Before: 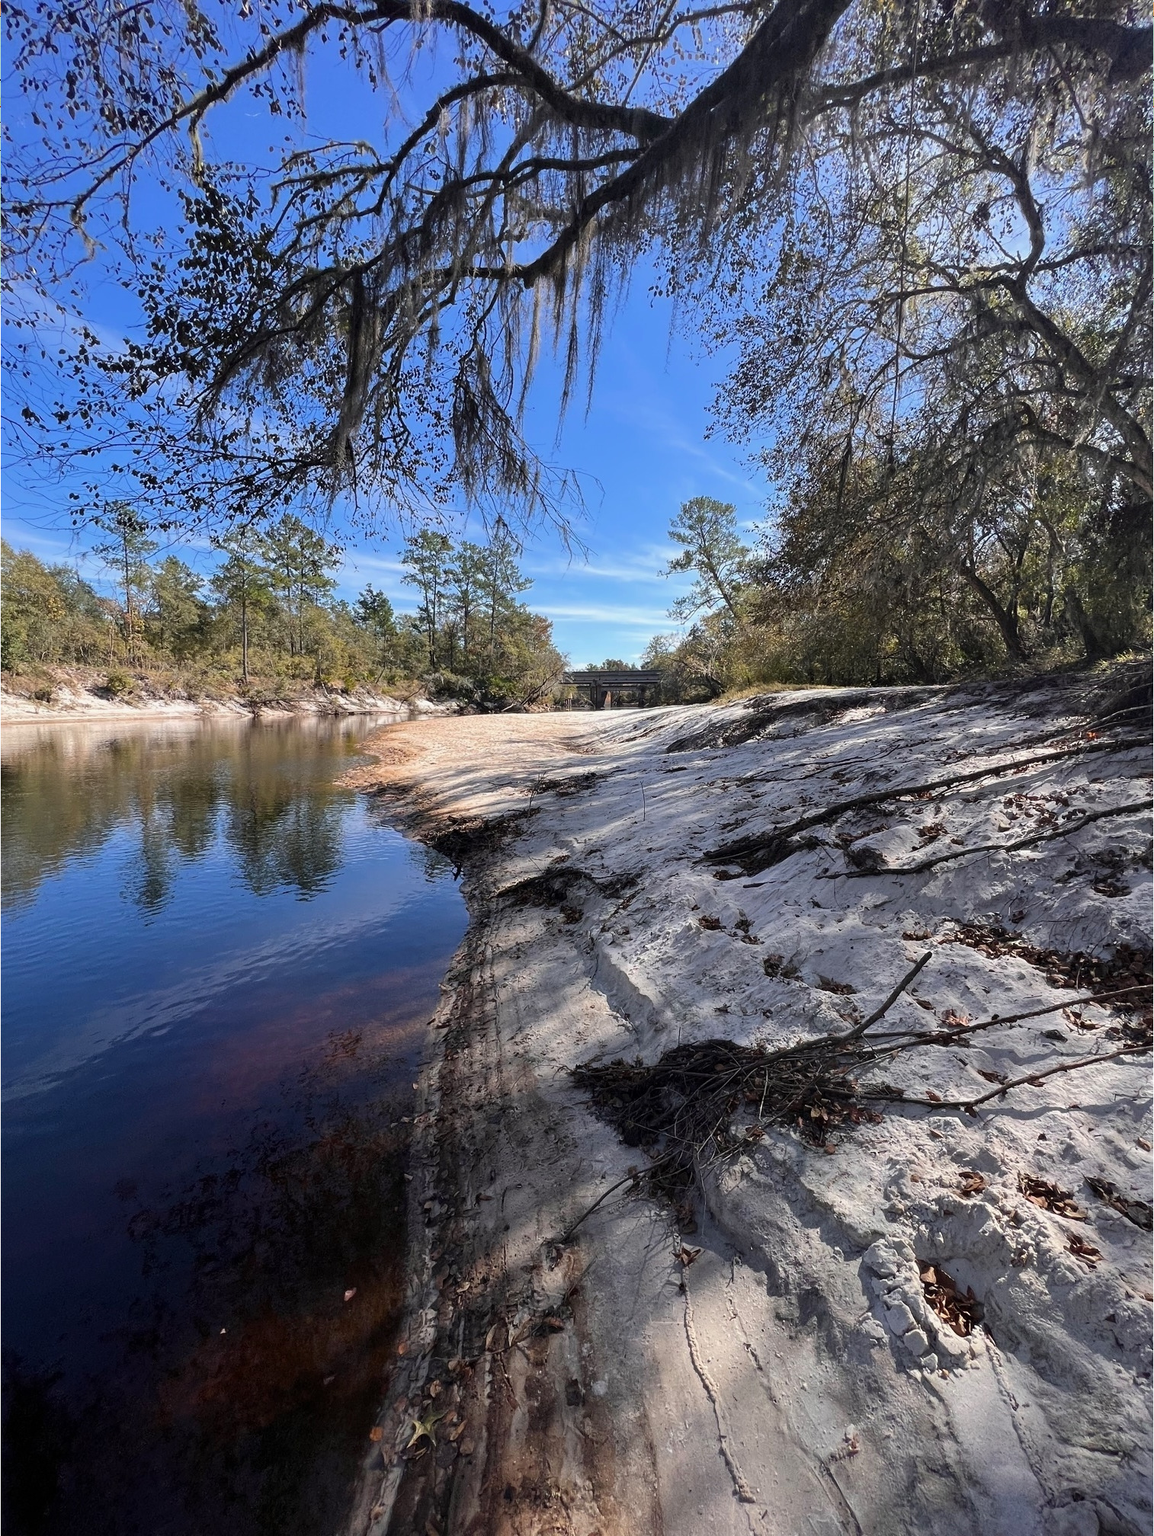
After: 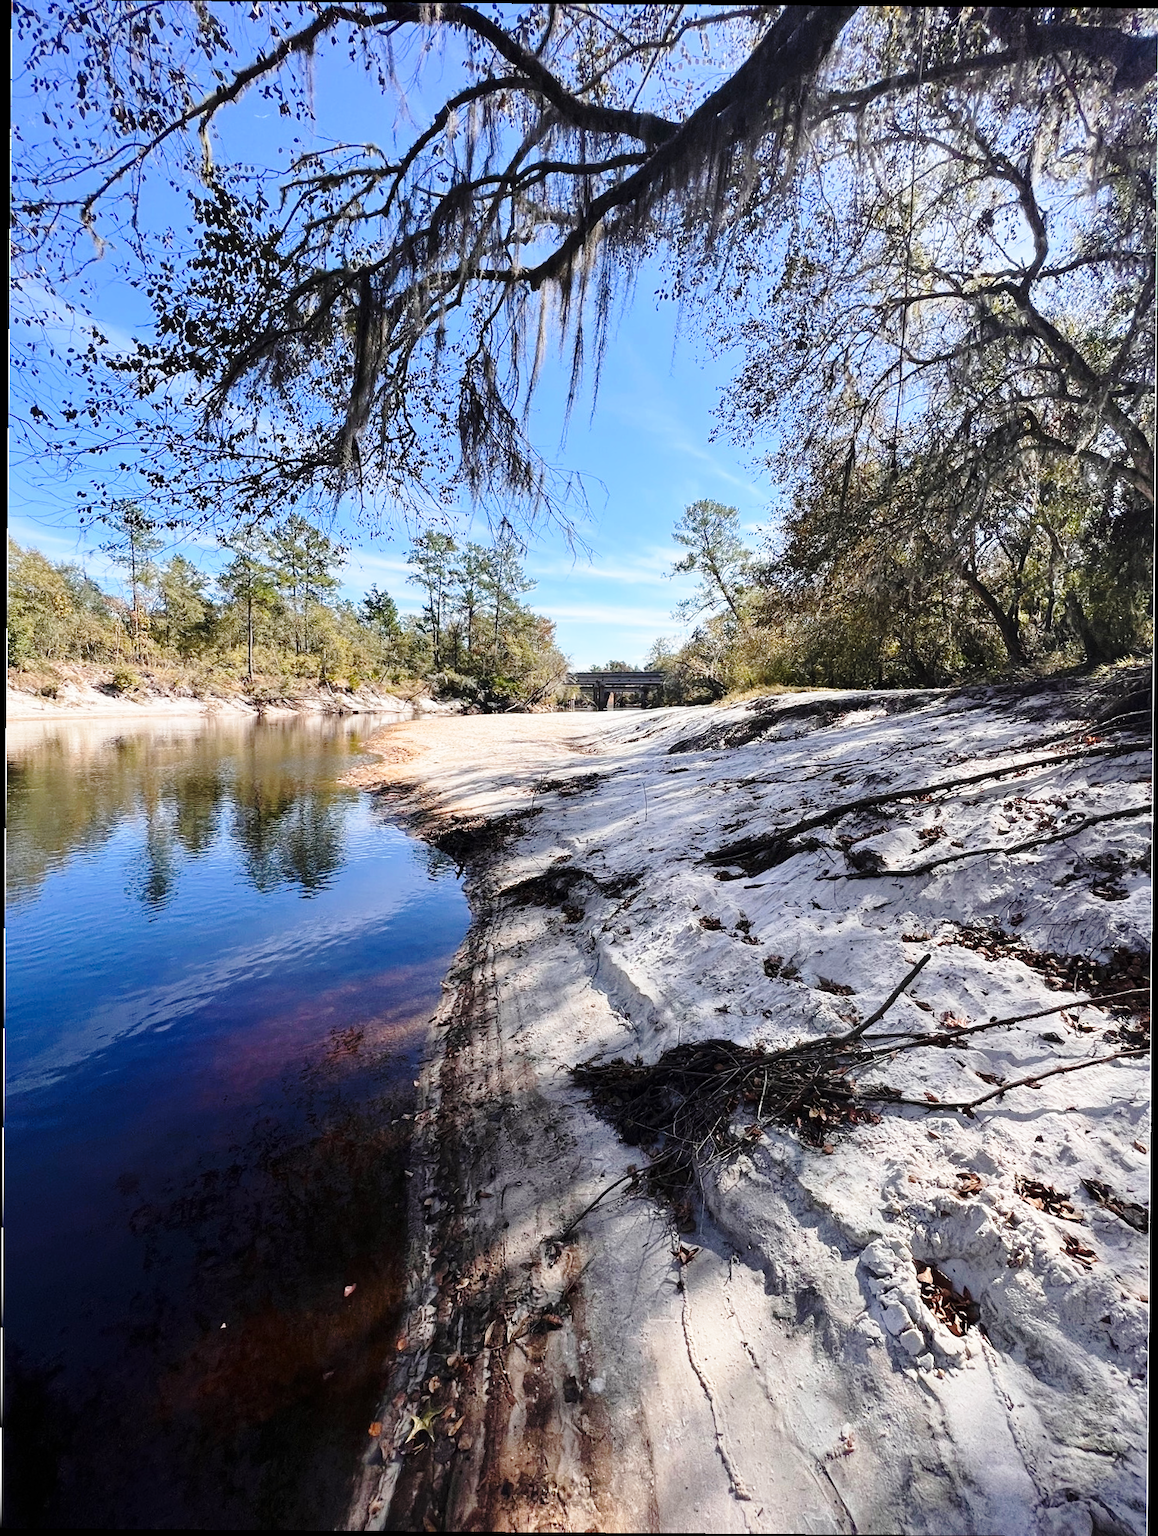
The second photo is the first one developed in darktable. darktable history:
contrast brightness saturation: contrast 0.085, saturation 0.015
base curve: curves: ch0 [(0, 0) (0.028, 0.03) (0.121, 0.232) (0.46, 0.748) (0.859, 0.968) (1, 1)], preserve colors none
crop and rotate: angle -0.434°
